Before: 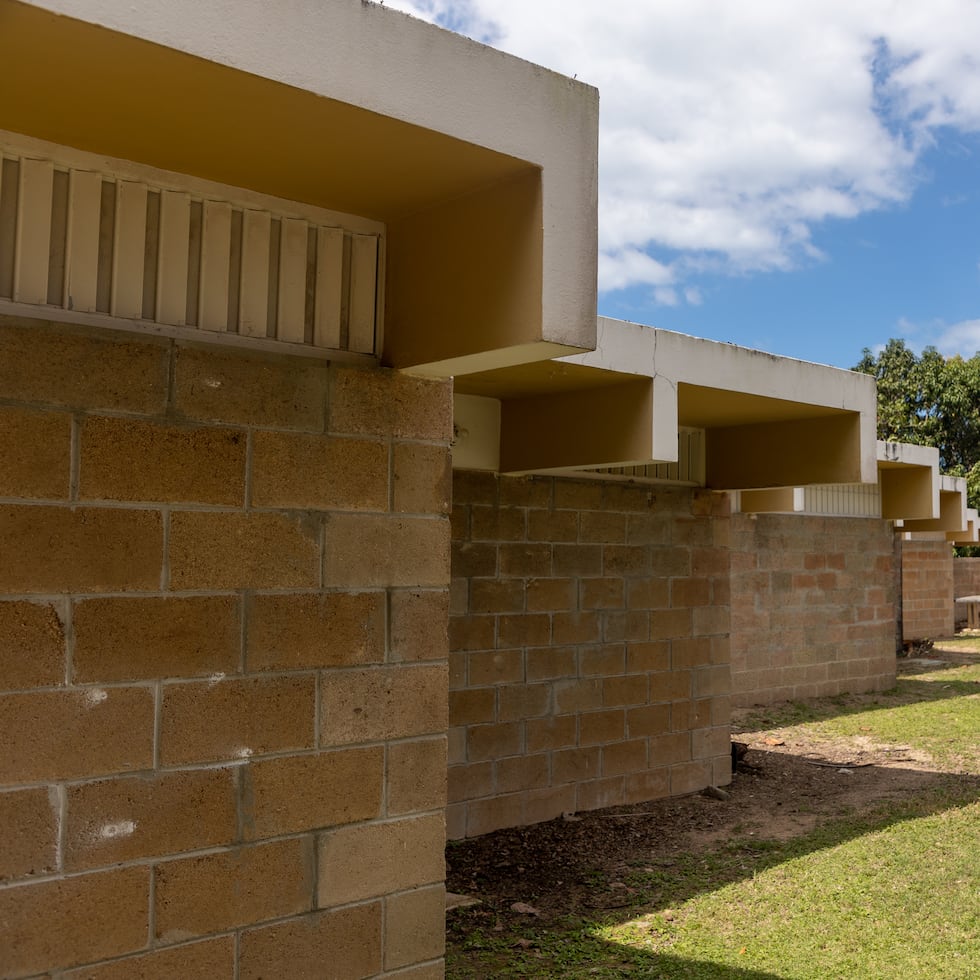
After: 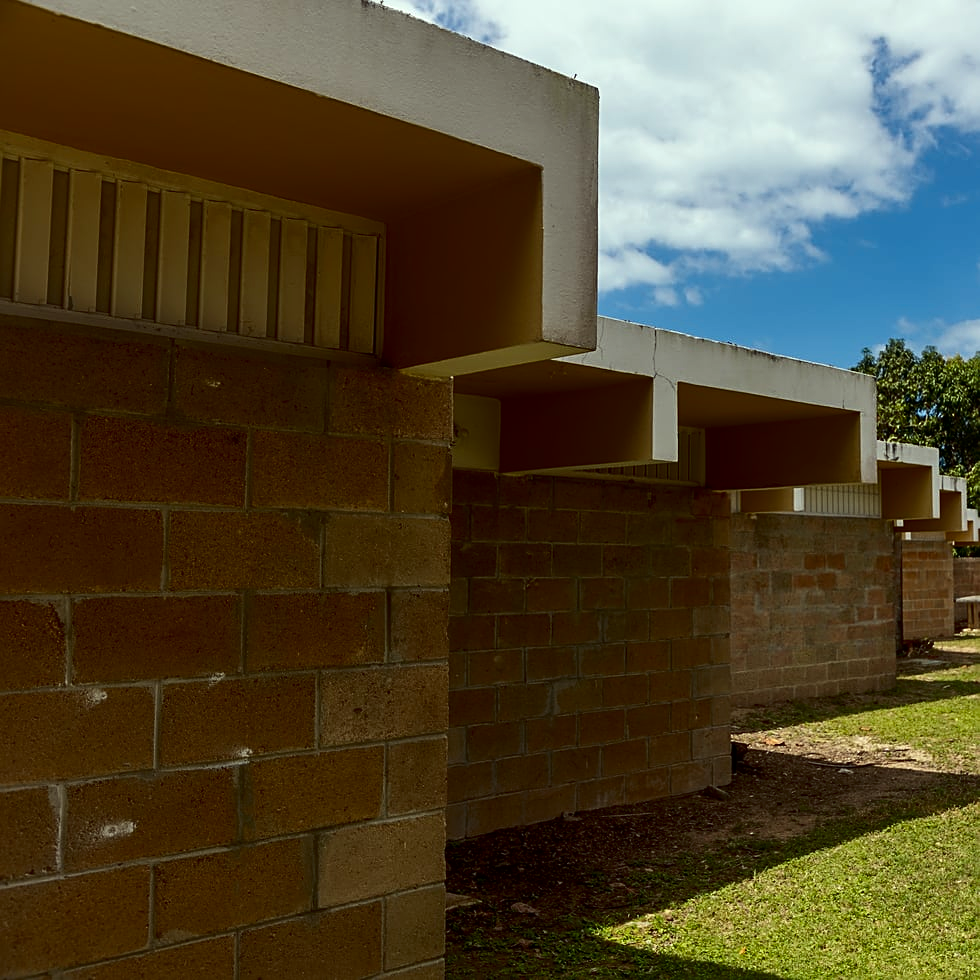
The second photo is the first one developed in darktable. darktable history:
contrast brightness saturation: contrast 0.13, brightness -0.24, saturation 0.14
color correction: highlights a* -8, highlights b* 3.1
sharpen: on, module defaults
